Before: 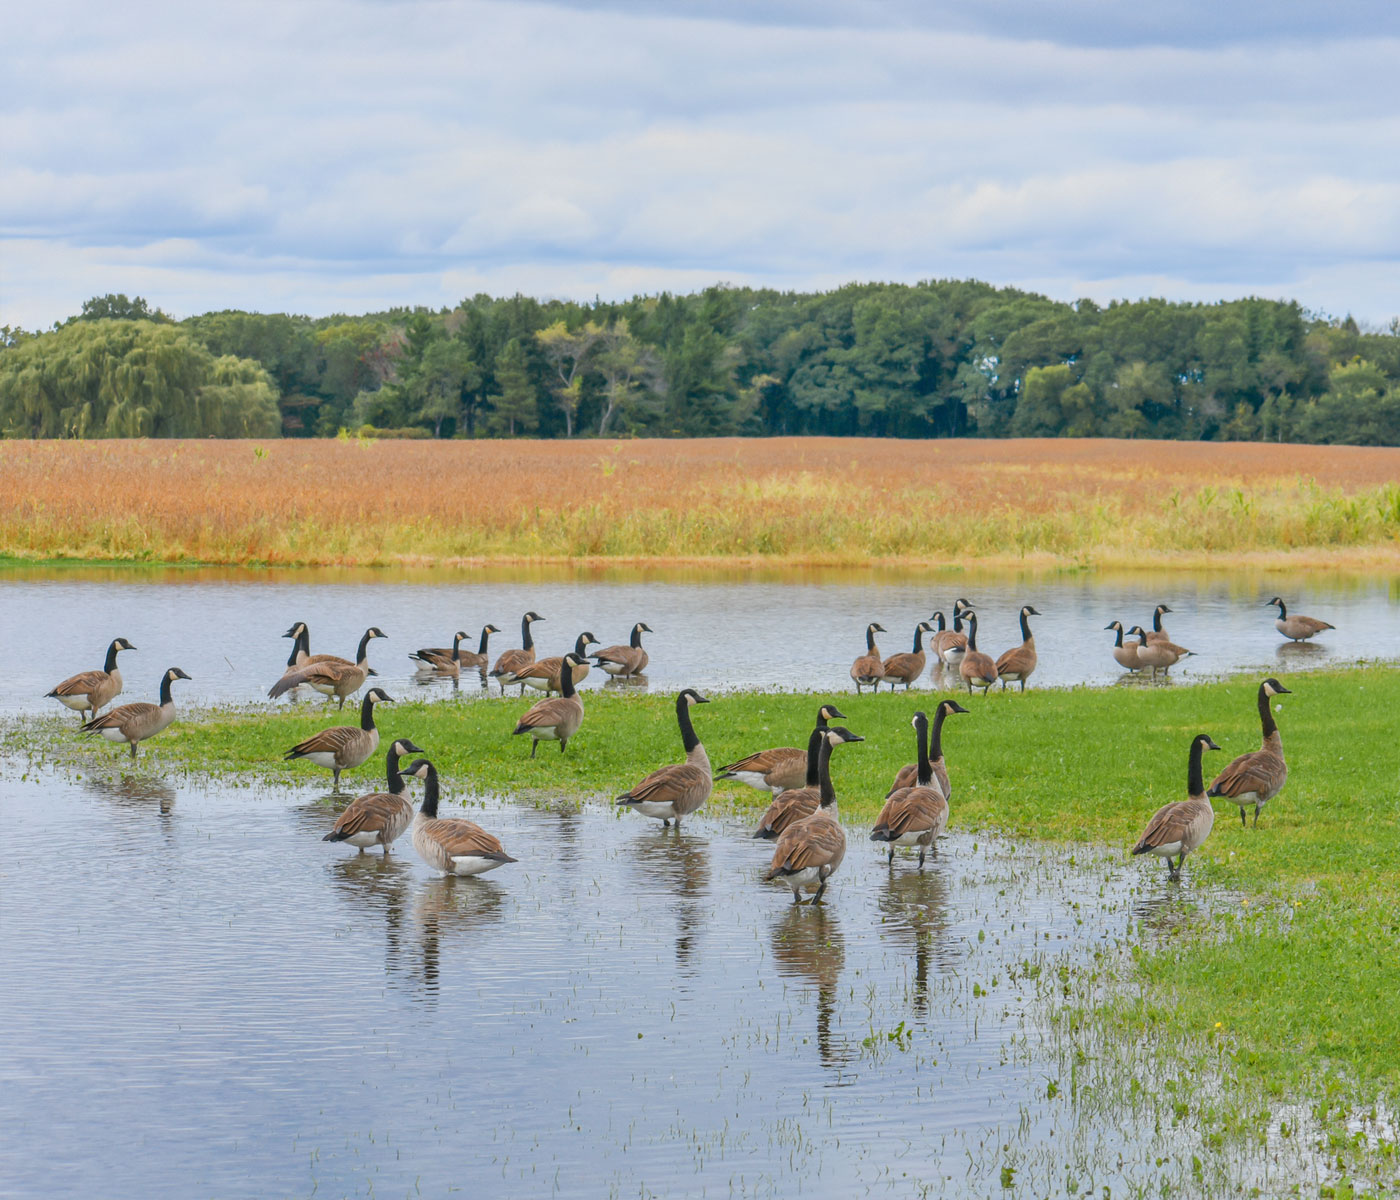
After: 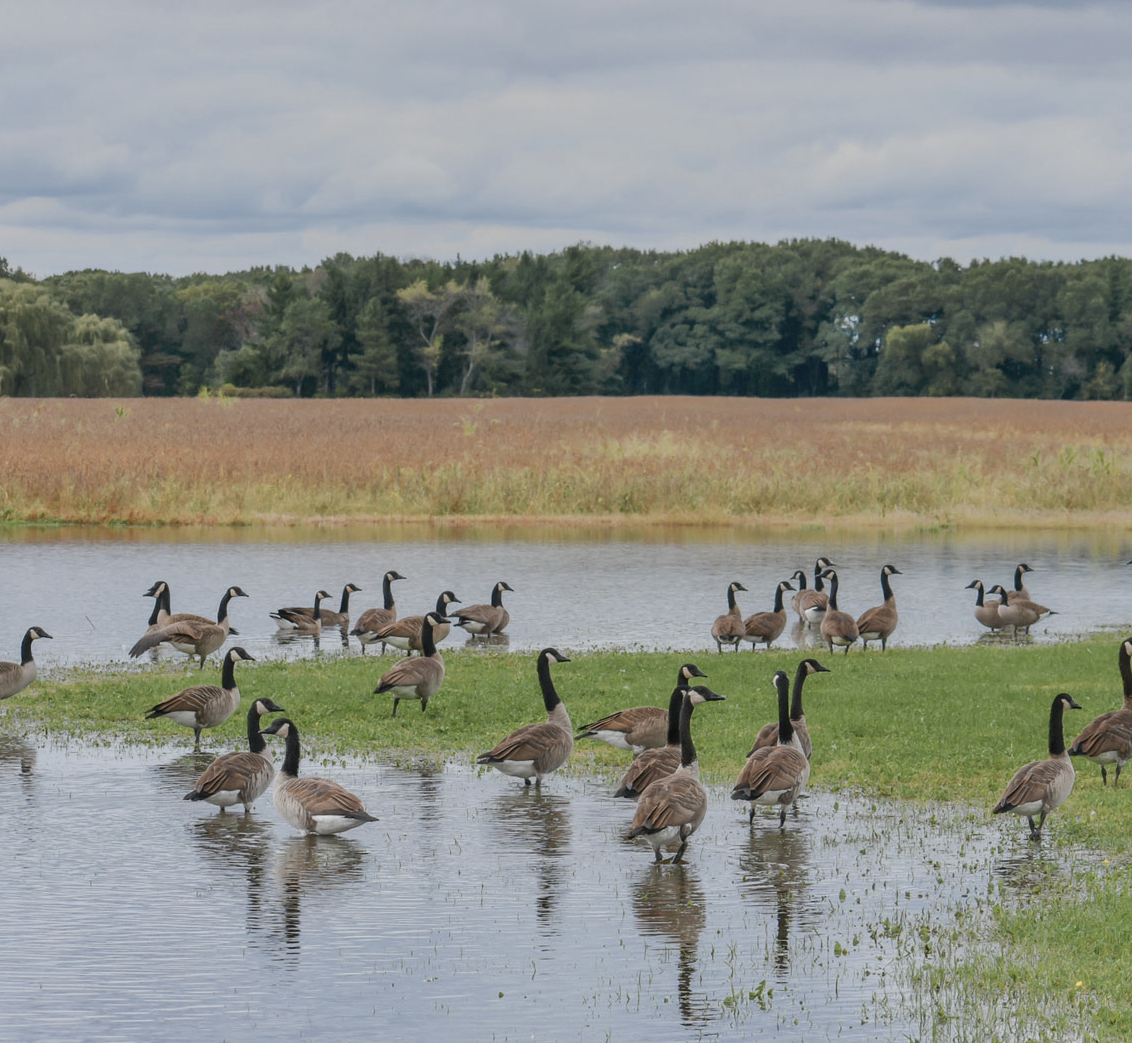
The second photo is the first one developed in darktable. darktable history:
graduated density: rotation 5.63°, offset 76.9
crop: left 9.929%, top 3.475%, right 9.188%, bottom 9.529%
contrast brightness saturation: contrast 0.1, saturation -0.36
